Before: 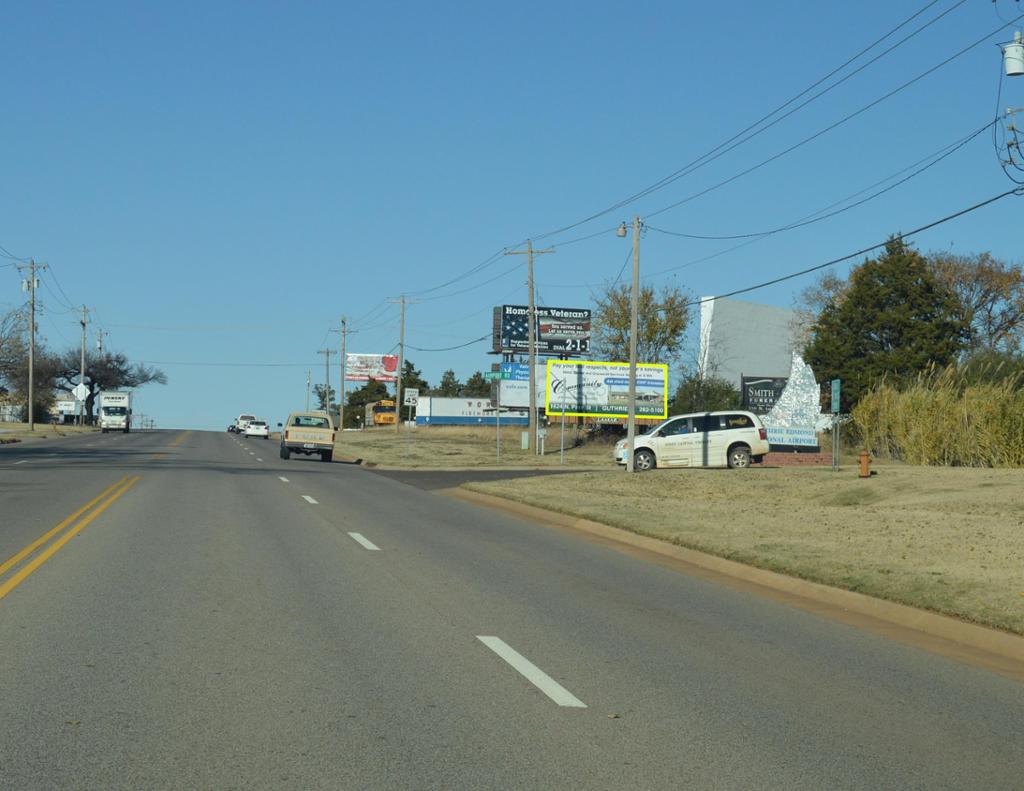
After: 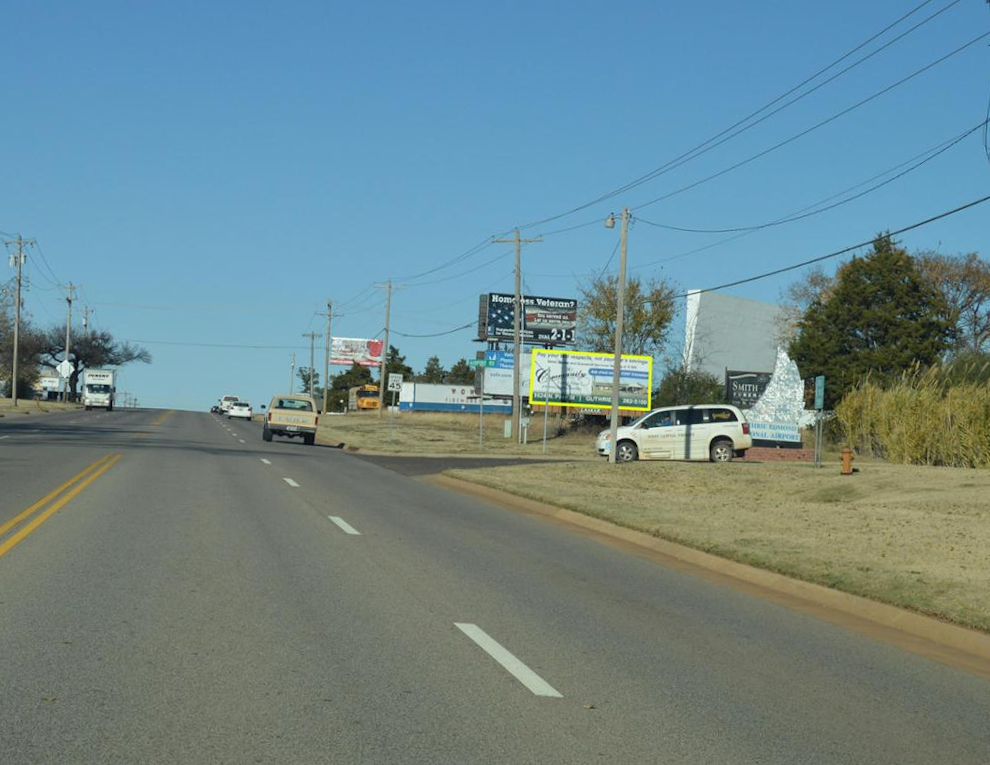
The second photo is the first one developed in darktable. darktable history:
crop and rotate: angle -1.49°
